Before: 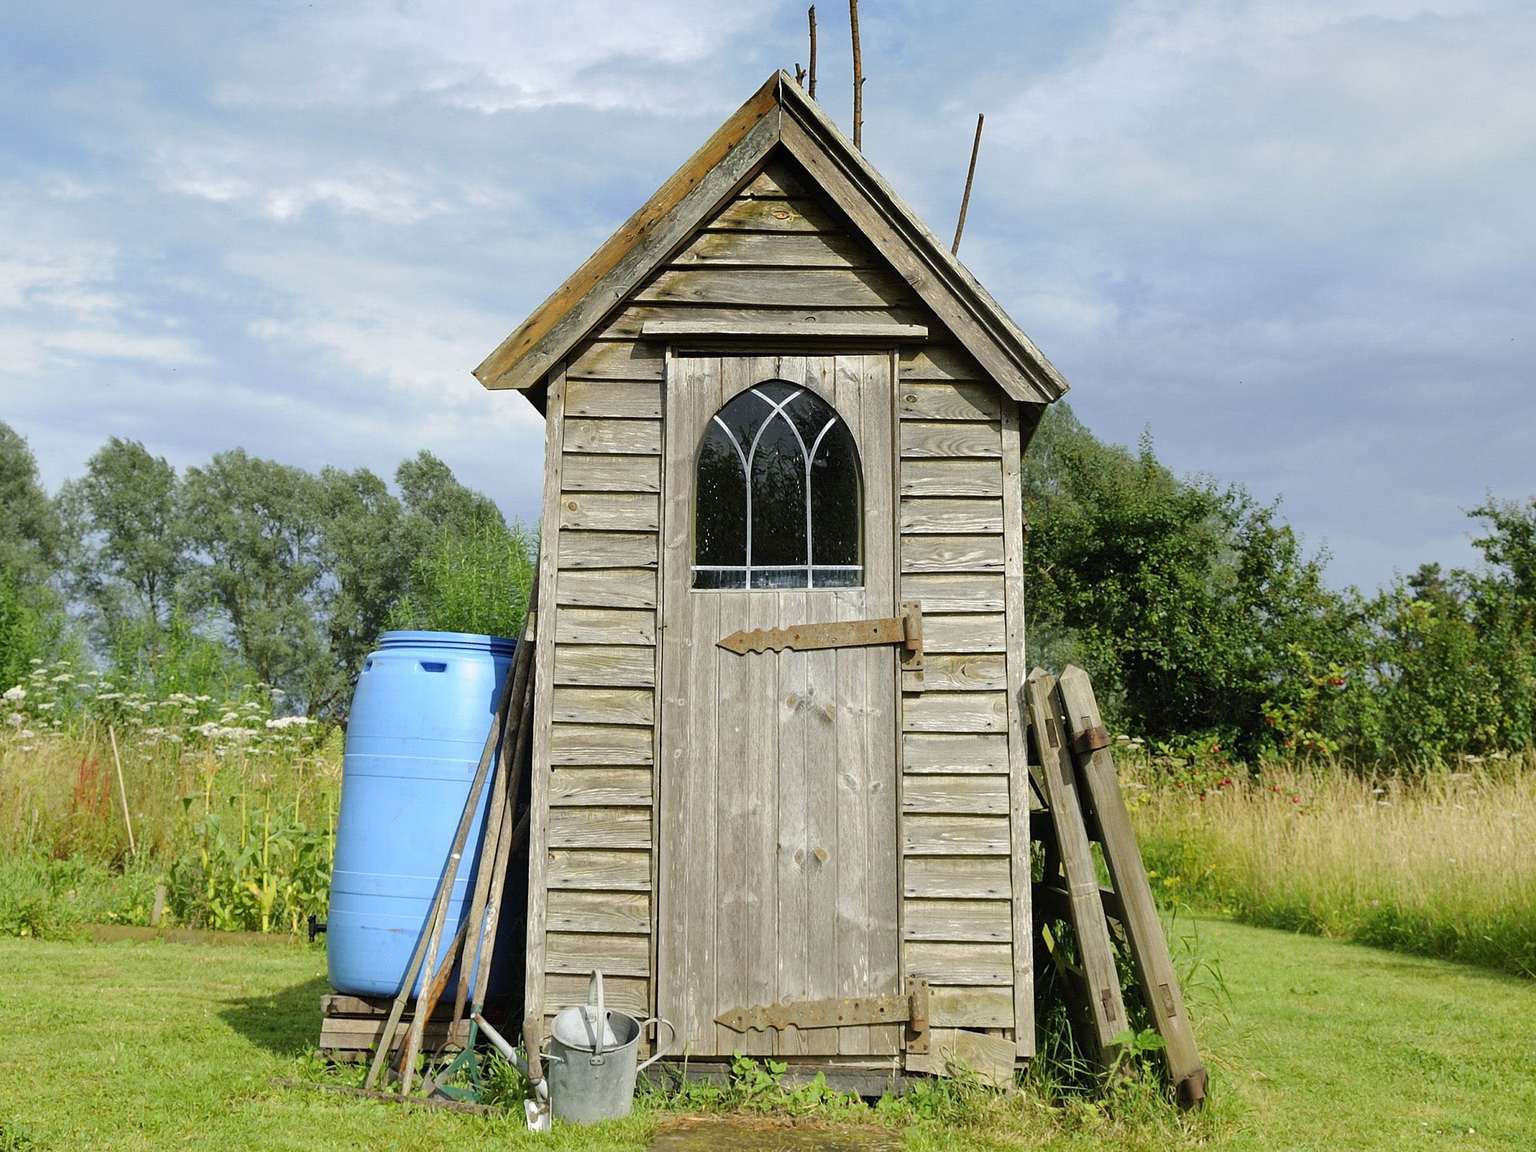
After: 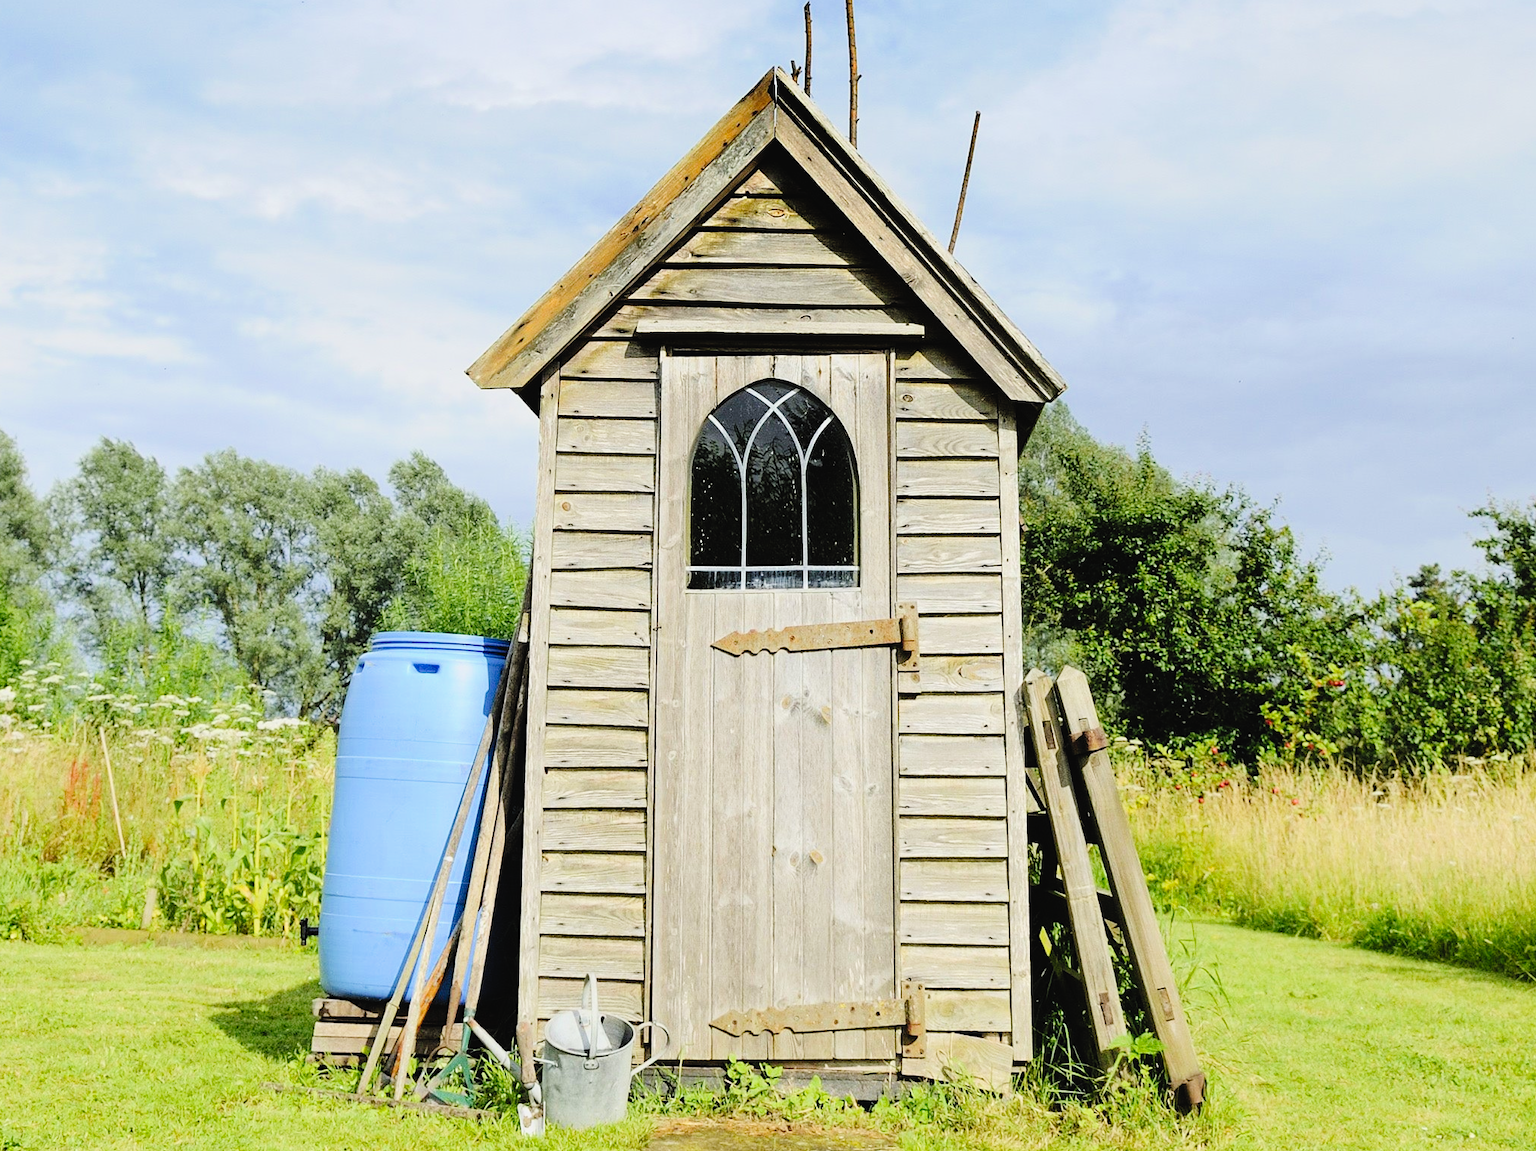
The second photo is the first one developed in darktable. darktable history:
crop and rotate: left 0.721%, top 0.368%, bottom 0.361%
exposure: black level correction 0, exposure 0.953 EV, compensate exposure bias true, compensate highlight preservation false
tone curve: curves: ch0 [(0, 0.023) (0.132, 0.075) (0.241, 0.178) (0.487, 0.491) (0.782, 0.8) (1, 0.989)]; ch1 [(0, 0) (0.396, 0.369) (0.467, 0.454) (0.498, 0.5) (0.518, 0.517) (0.57, 0.586) (0.619, 0.663) (0.692, 0.744) (1, 1)]; ch2 [(0, 0) (0.427, 0.416) (0.483, 0.481) (0.503, 0.503) (0.526, 0.527) (0.563, 0.573) (0.632, 0.667) (0.705, 0.737) (0.985, 0.966)], preserve colors none
filmic rgb: black relative exposure -7.65 EV, white relative exposure 4.56 EV, hardness 3.61, contrast 1.111, color science v6 (2022)
